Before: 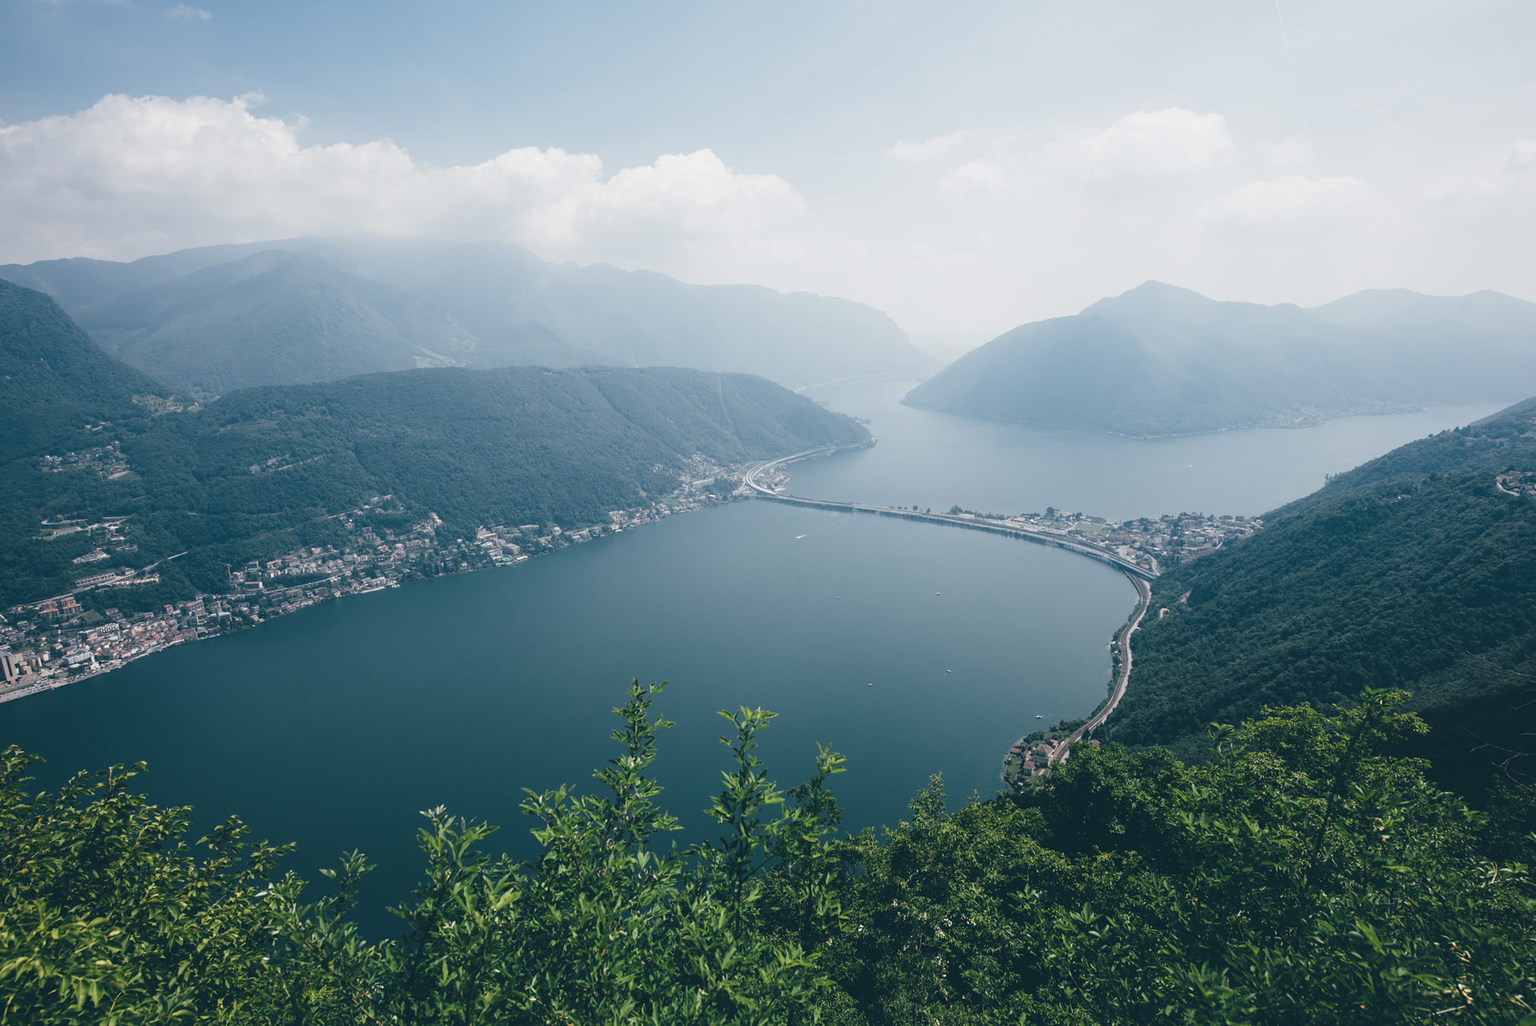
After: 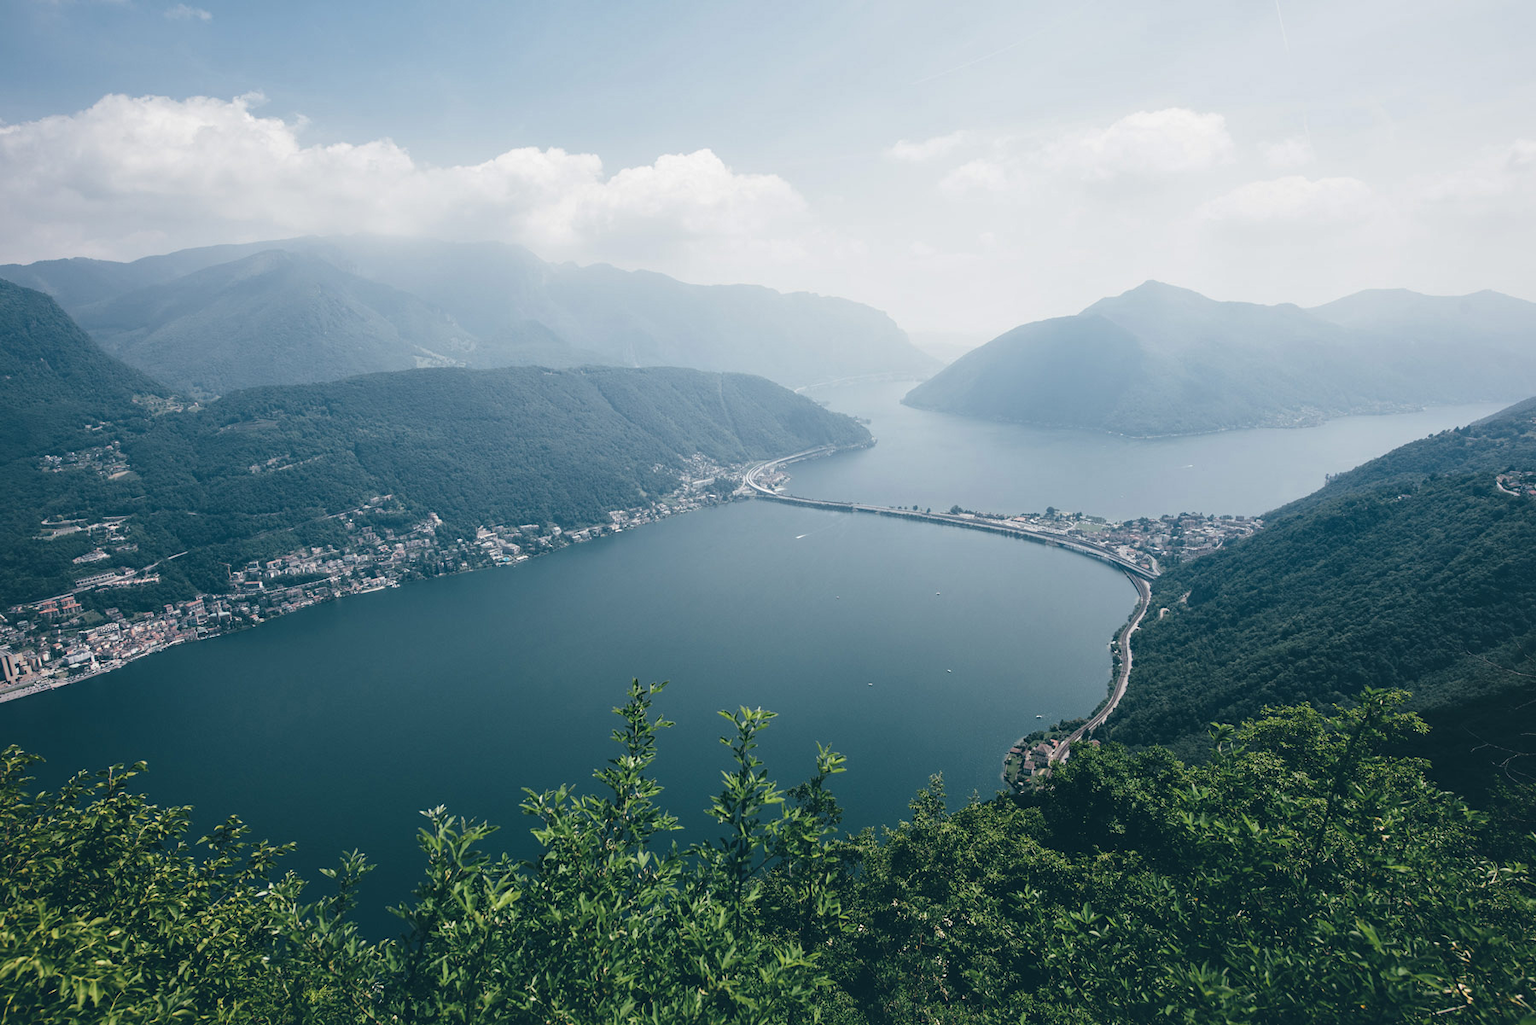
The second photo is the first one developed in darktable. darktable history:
local contrast: mode bilateral grid, contrast 25, coarseness 50, detail 122%, midtone range 0.2
